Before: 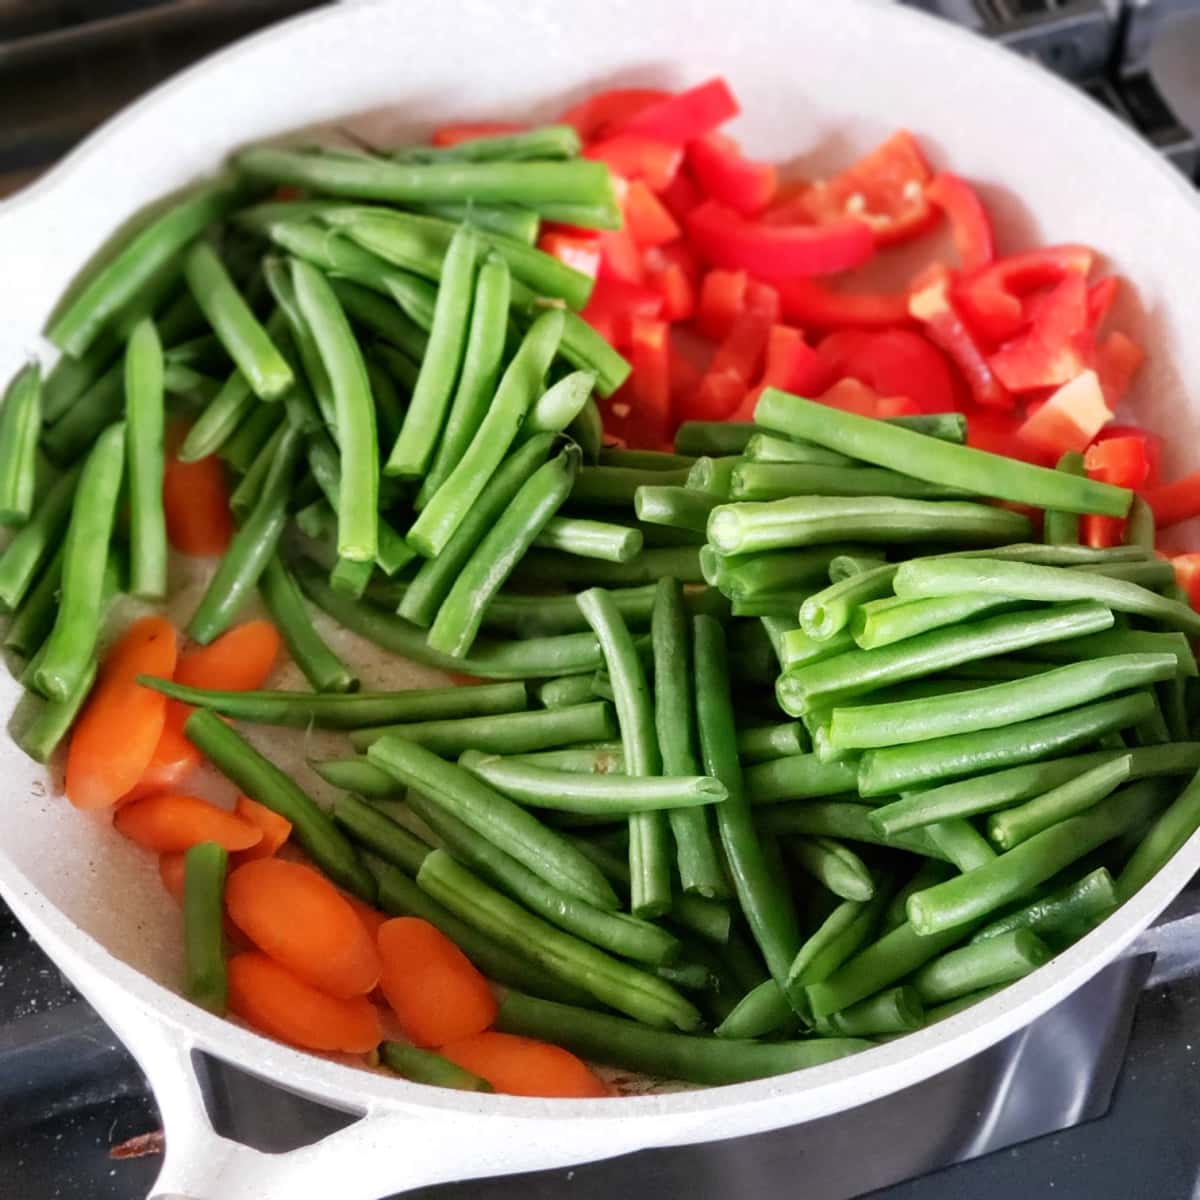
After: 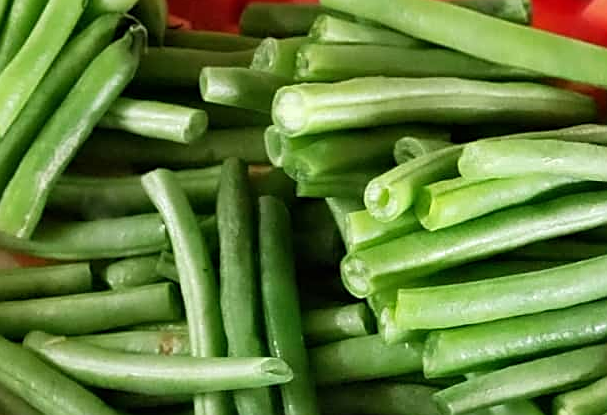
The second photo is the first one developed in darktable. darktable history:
crop: left 36.327%, top 34.973%, right 13.042%, bottom 30.388%
sharpen: on, module defaults
shadows and highlights: shadows 39.87, highlights -55.23, low approximation 0.01, soften with gaussian
